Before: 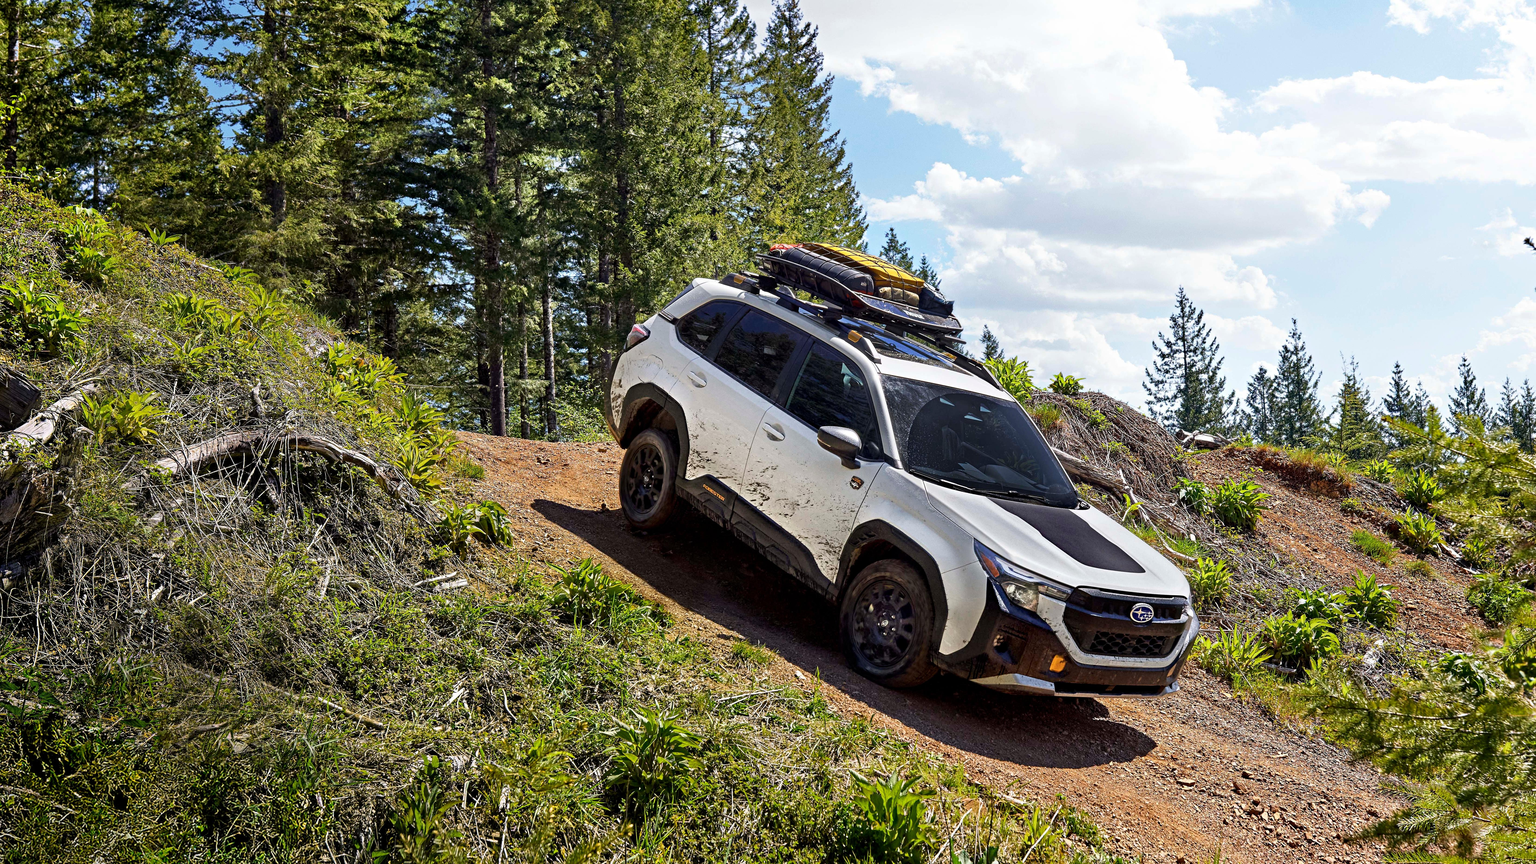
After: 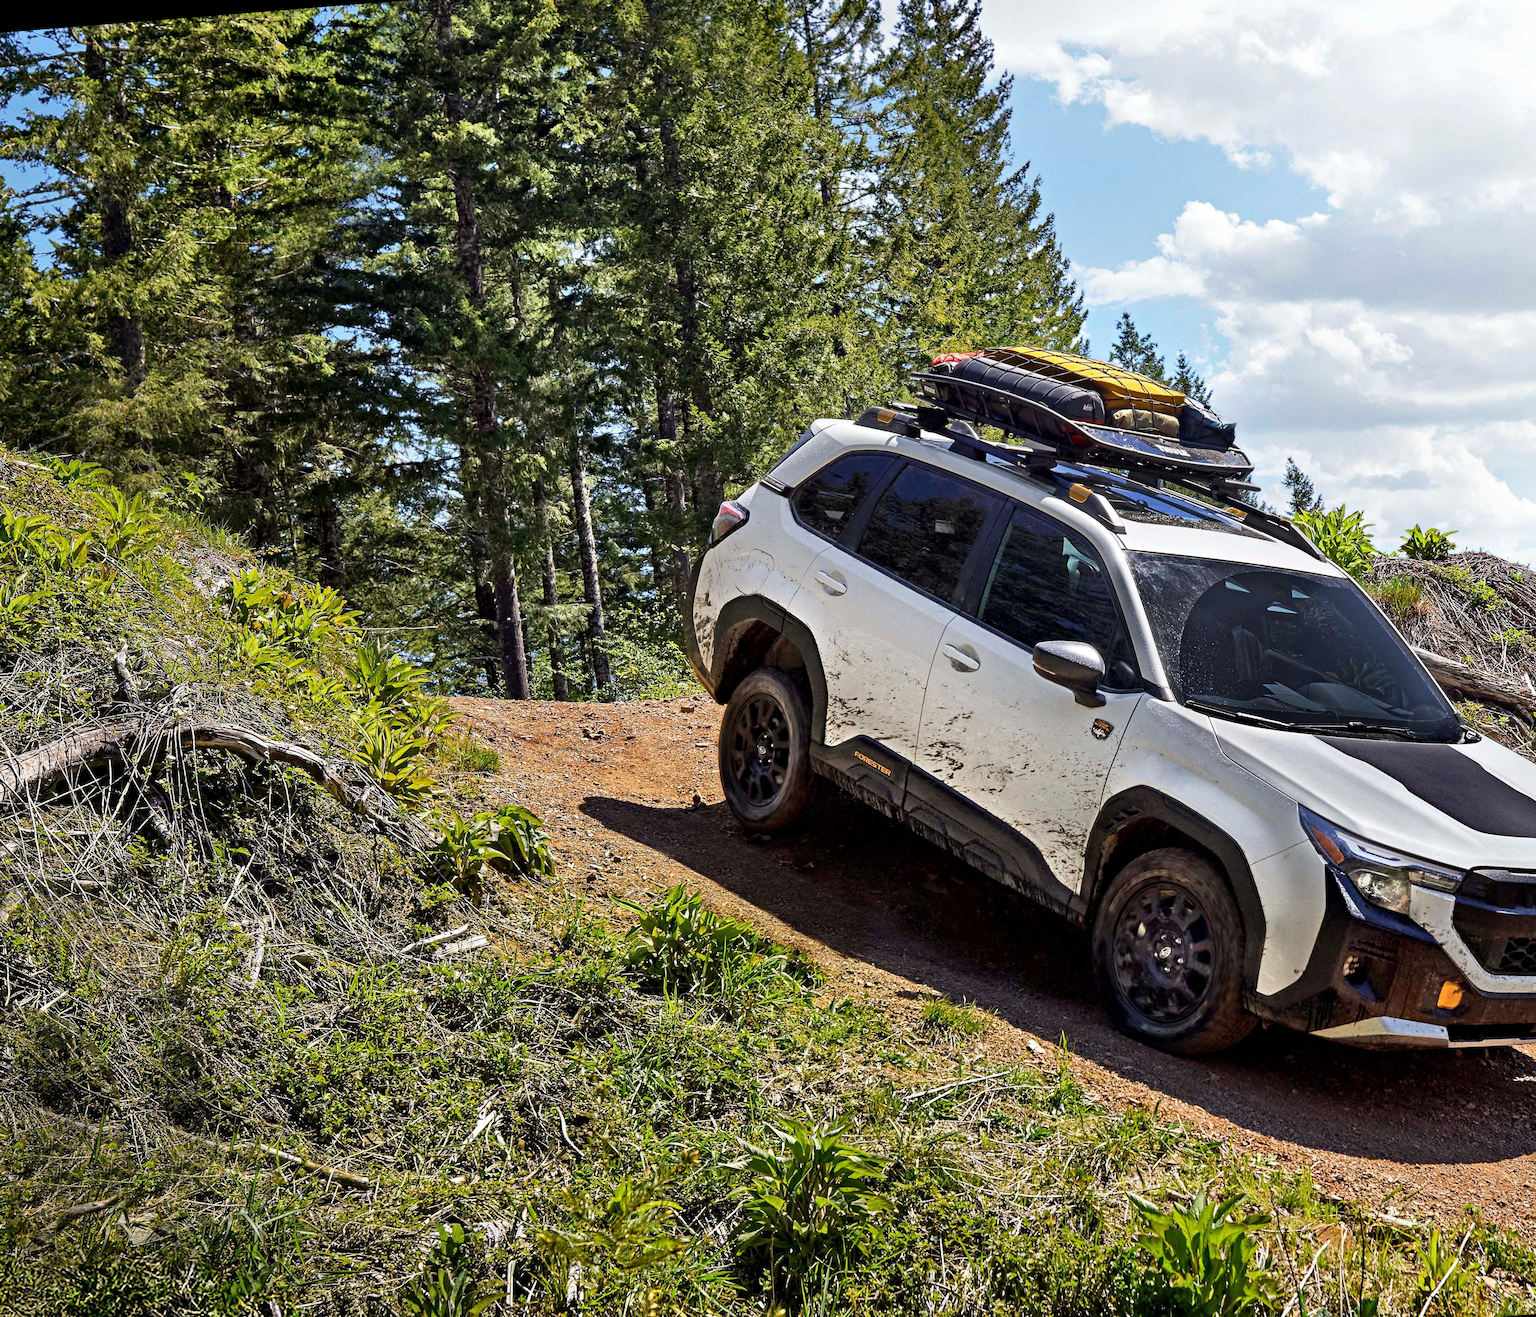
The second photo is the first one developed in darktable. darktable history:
rotate and perspective: rotation -4.57°, crop left 0.054, crop right 0.944, crop top 0.087, crop bottom 0.914
shadows and highlights: shadows 37.27, highlights -28.18, soften with gaussian
crop and rotate: left 8.786%, right 24.548%
